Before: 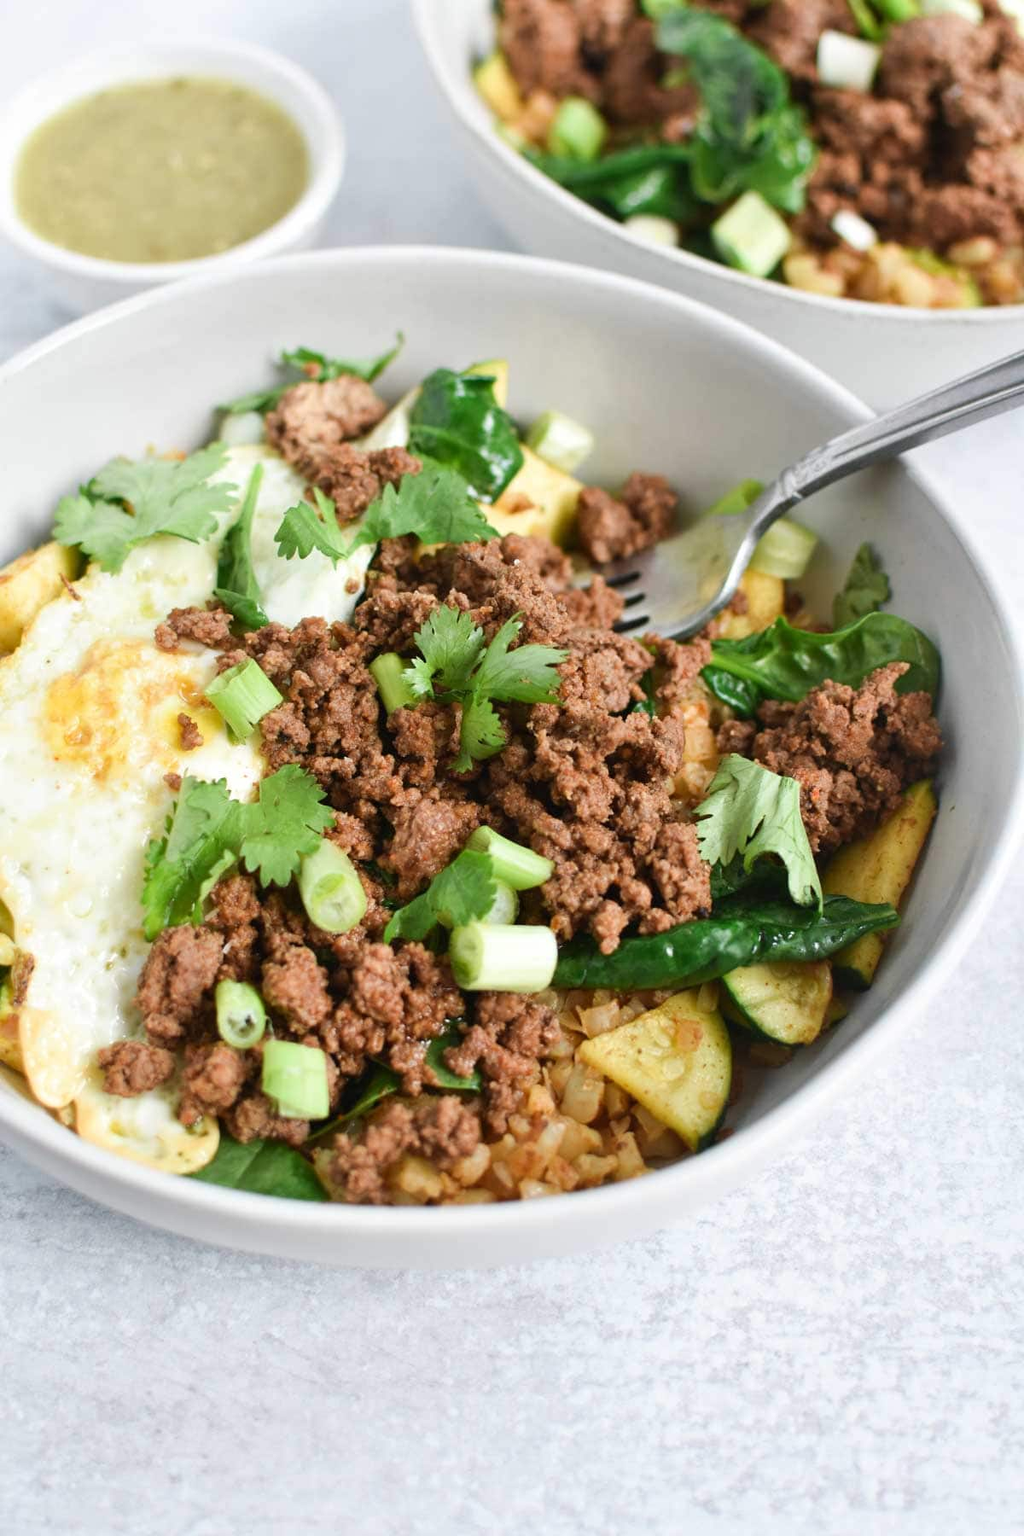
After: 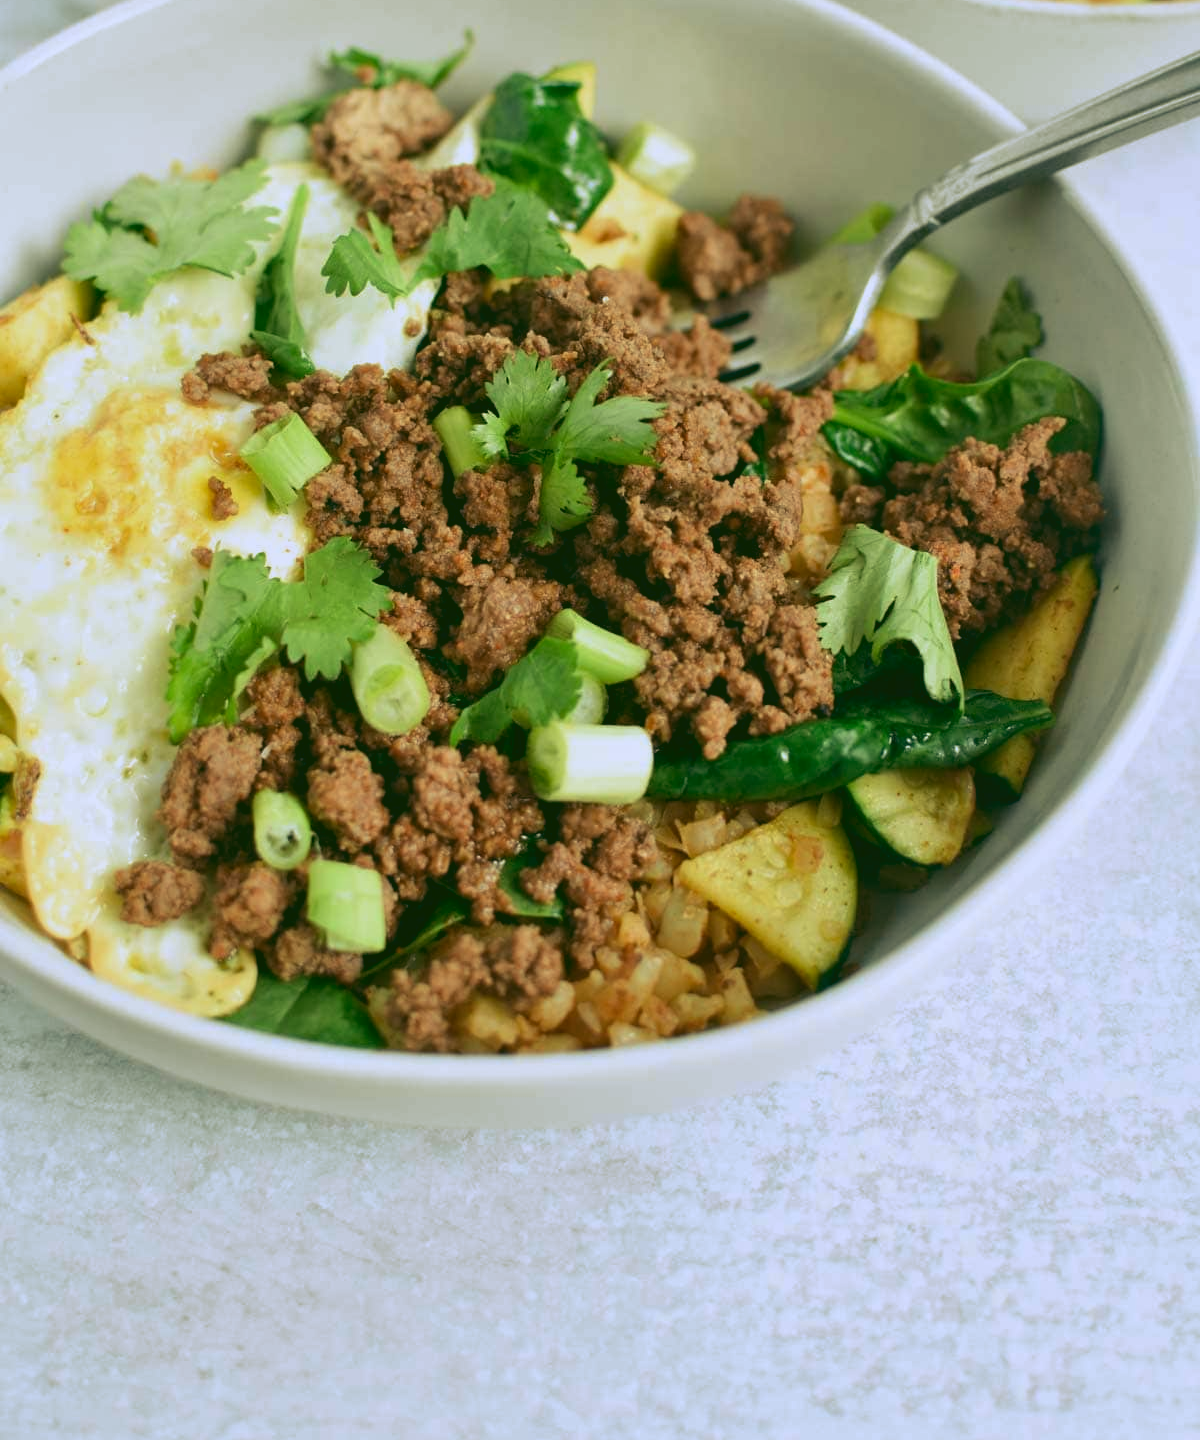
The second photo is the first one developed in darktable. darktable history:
crop and rotate: top 19.998%
rgb curve: curves: ch0 [(0.123, 0.061) (0.995, 0.887)]; ch1 [(0.06, 0.116) (1, 0.906)]; ch2 [(0, 0) (0.824, 0.69) (1, 1)], mode RGB, independent channels, compensate middle gray true
